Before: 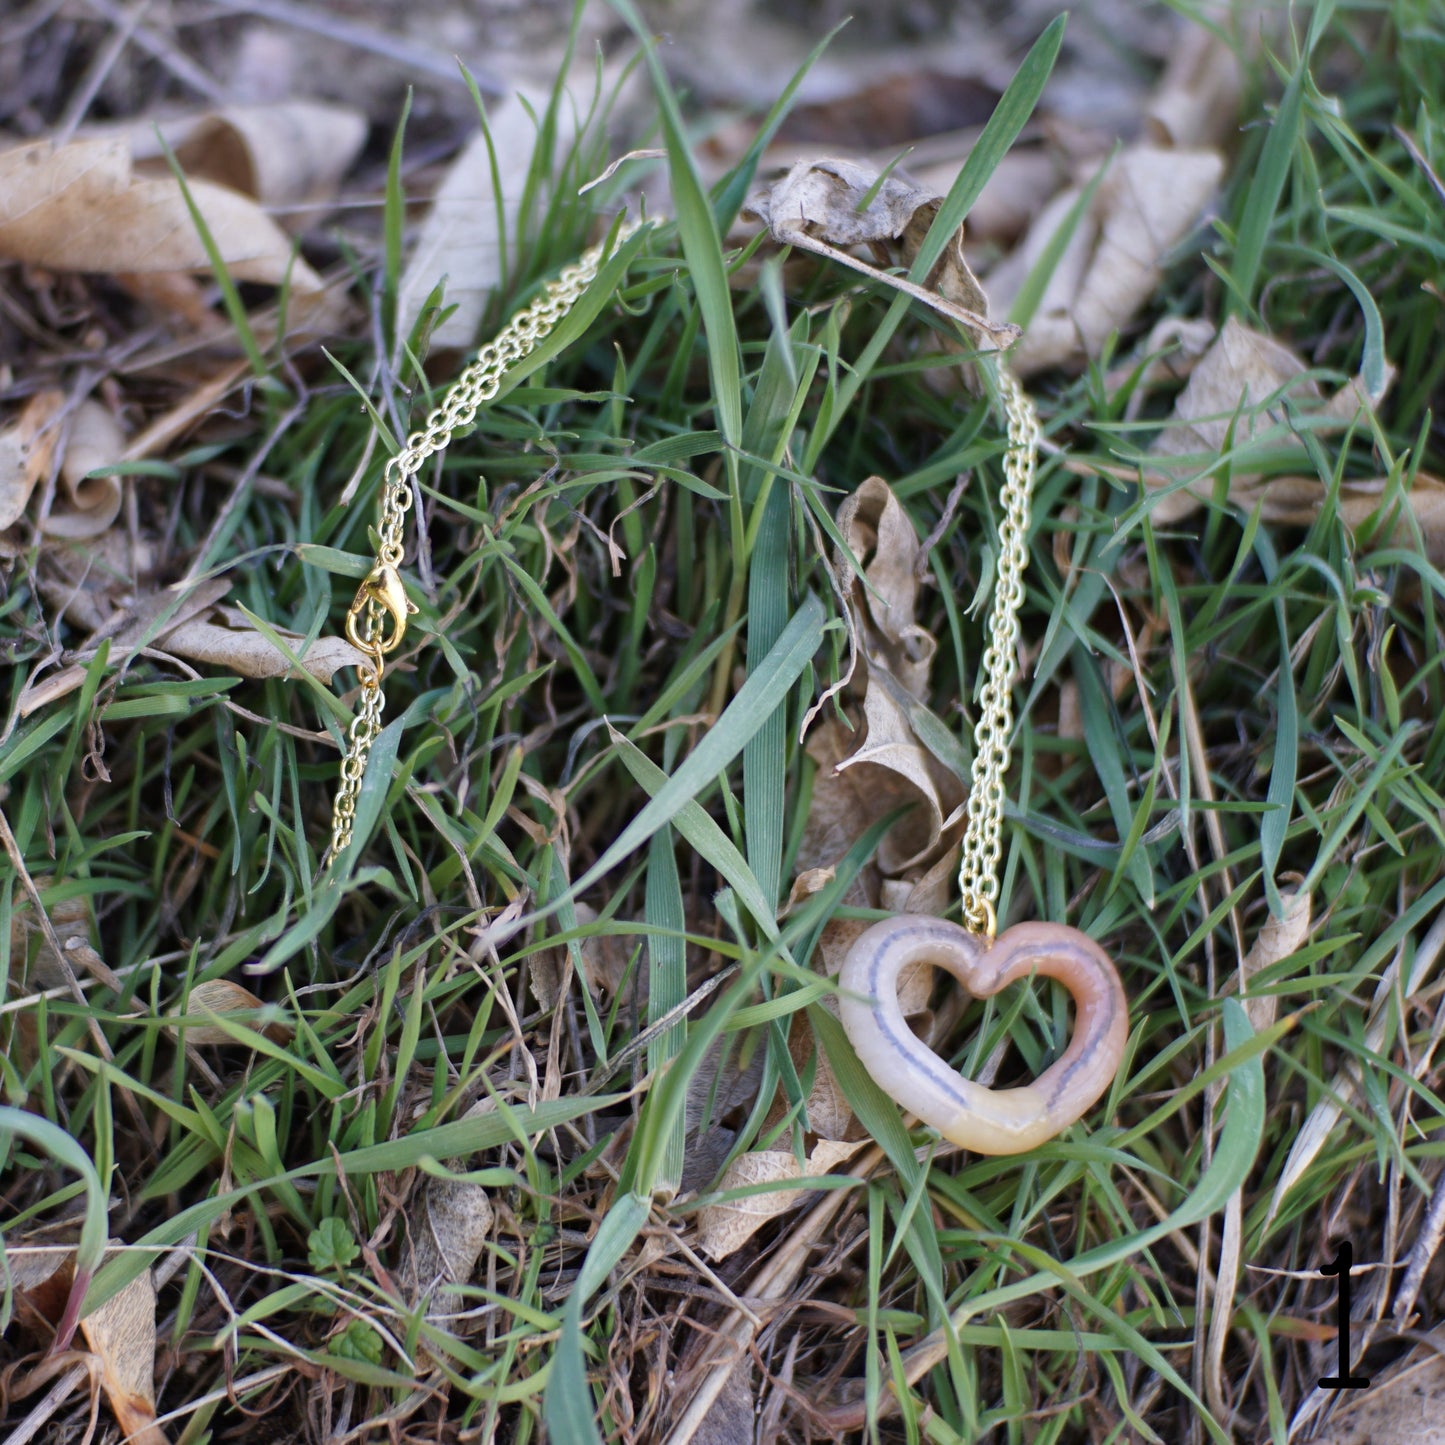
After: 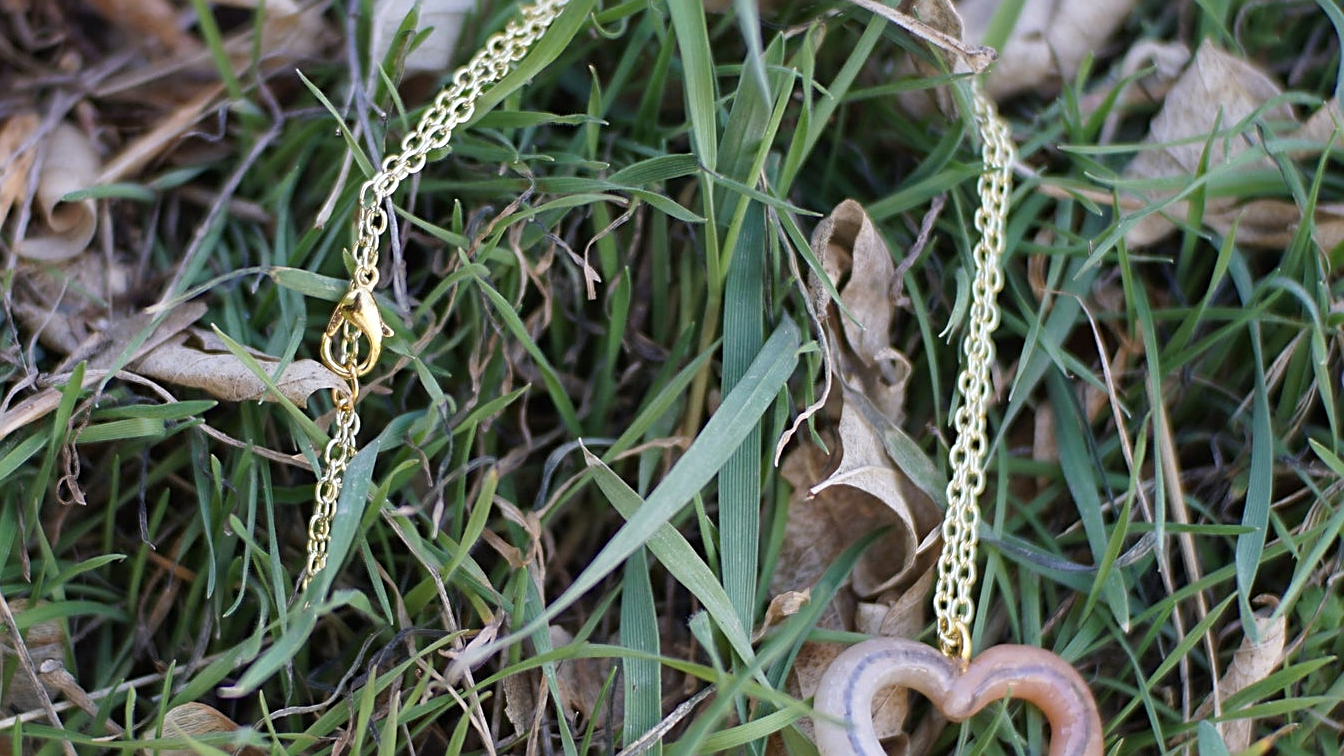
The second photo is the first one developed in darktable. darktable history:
sharpen: on, module defaults
color zones: curves: ch0 [(0, 0.5) (0.143, 0.5) (0.286, 0.5) (0.429, 0.5) (0.571, 0.5) (0.714, 0.476) (0.857, 0.5) (1, 0.5)]; ch2 [(0, 0.5) (0.143, 0.5) (0.286, 0.5) (0.429, 0.5) (0.571, 0.5) (0.714, 0.487) (0.857, 0.5) (1, 0.5)]
crop: left 1.744%, top 19.225%, right 5.069%, bottom 28.357%
